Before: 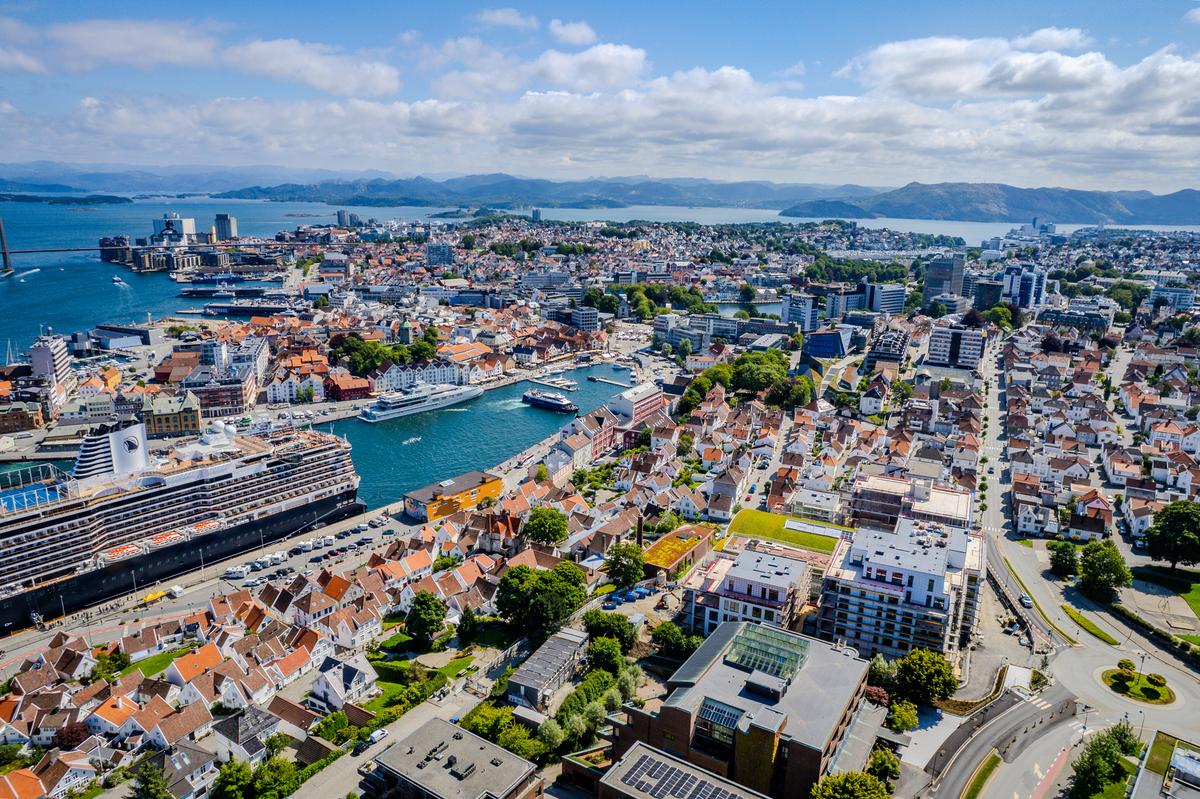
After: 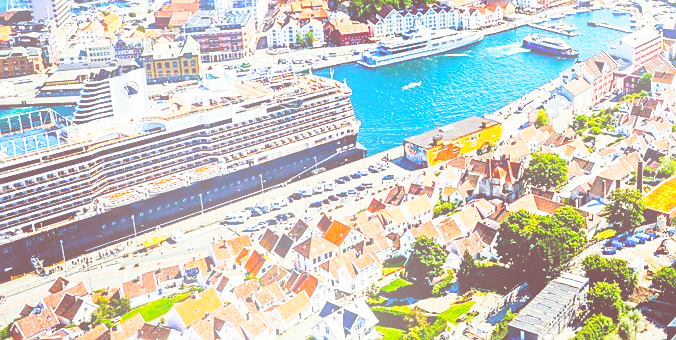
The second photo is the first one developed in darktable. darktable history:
sharpen: on, module defaults
split-toning: on, module defaults
crop: top 44.483%, right 43.593%, bottom 12.892%
base curve: curves: ch0 [(0, 0) (0.007, 0.004) (0.027, 0.03) (0.046, 0.07) (0.207, 0.54) (0.442, 0.872) (0.673, 0.972) (1, 1)], preserve colors none
bloom: on, module defaults
